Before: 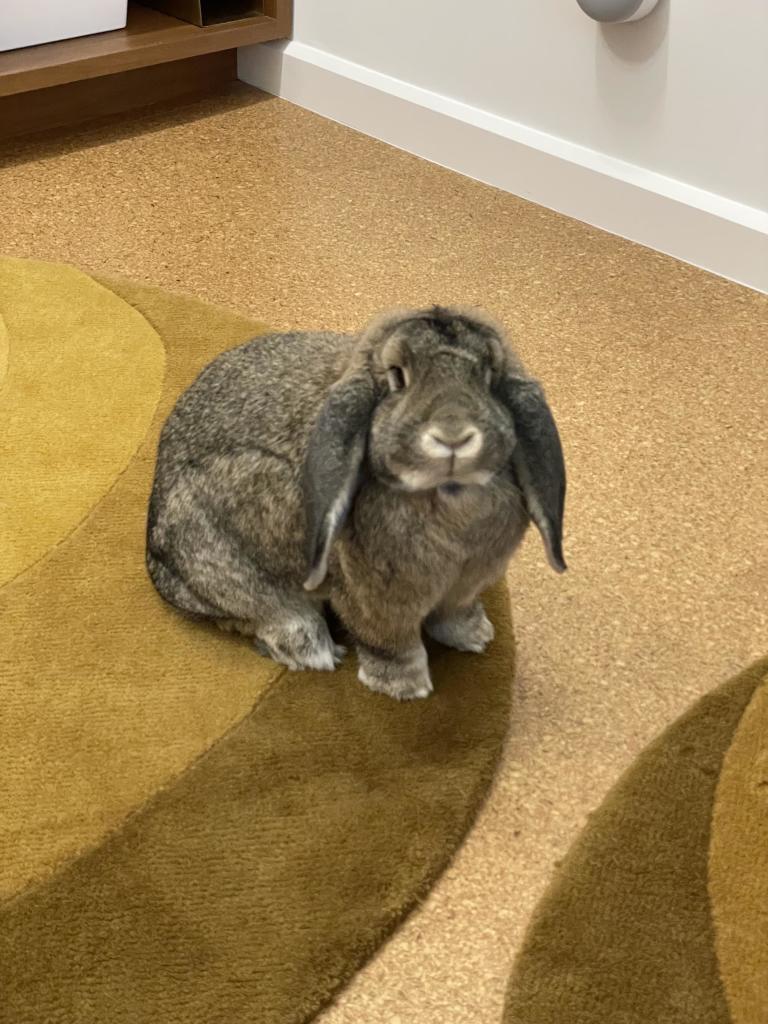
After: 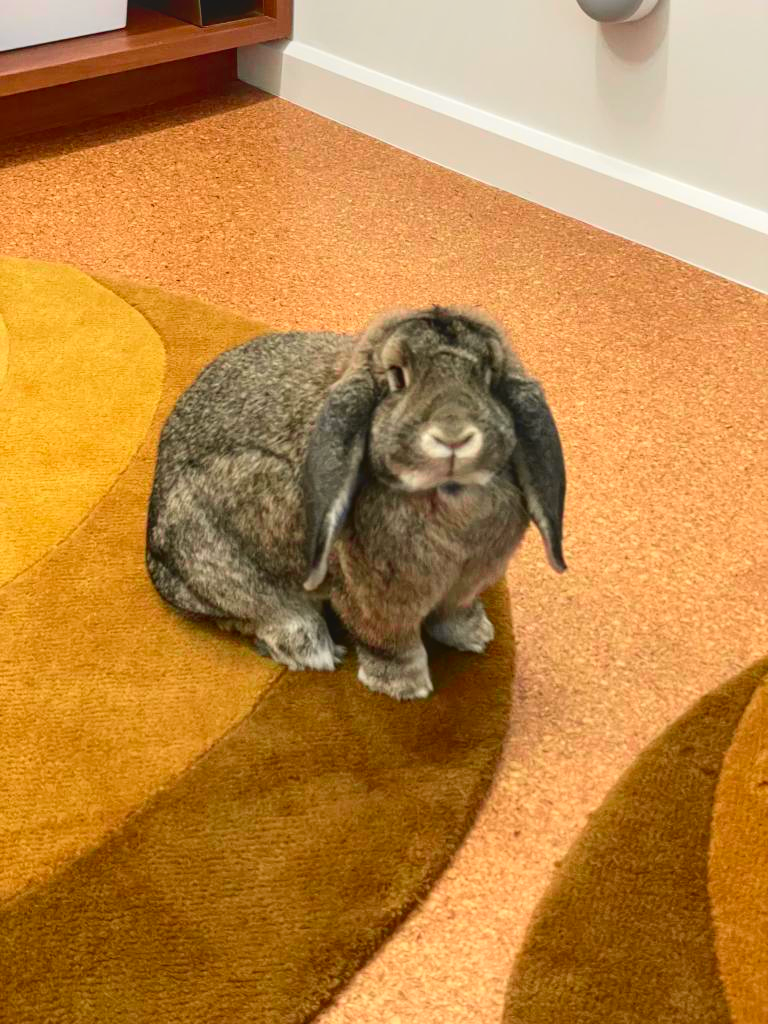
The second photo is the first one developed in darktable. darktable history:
local contrast: detail 110%
tone curve: curves: ch0 [(0, 0.036) (0.119, 0.115) (0.466, 0.498) (0.715, 0.767) (0.817, 0.865) (1, 0.998)]; ch1 [(0, 0) (0.377, 0.416) (0.44, 0.461) (0.487, 0.49) (0.514, 0.517) (0.536, 0.577) (0.66, 0.724) (1, 1)]; ch2 [(0, 0) (0.38, 0.405) (0.463, 0.443) (0.492, 0.486) (0.526, 0.541) (0.578, 0.598) (0.653, 0.698) (1, 1)], color space Lab, independent channels, preserve colors none
